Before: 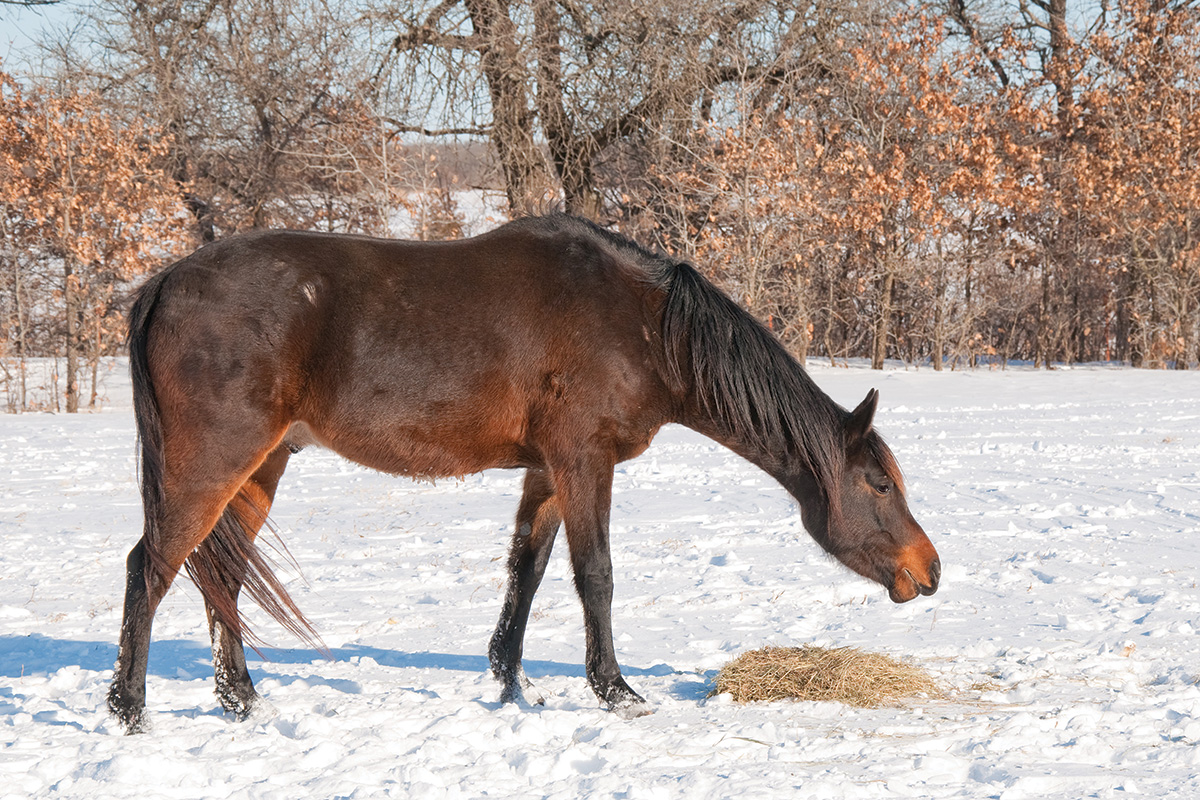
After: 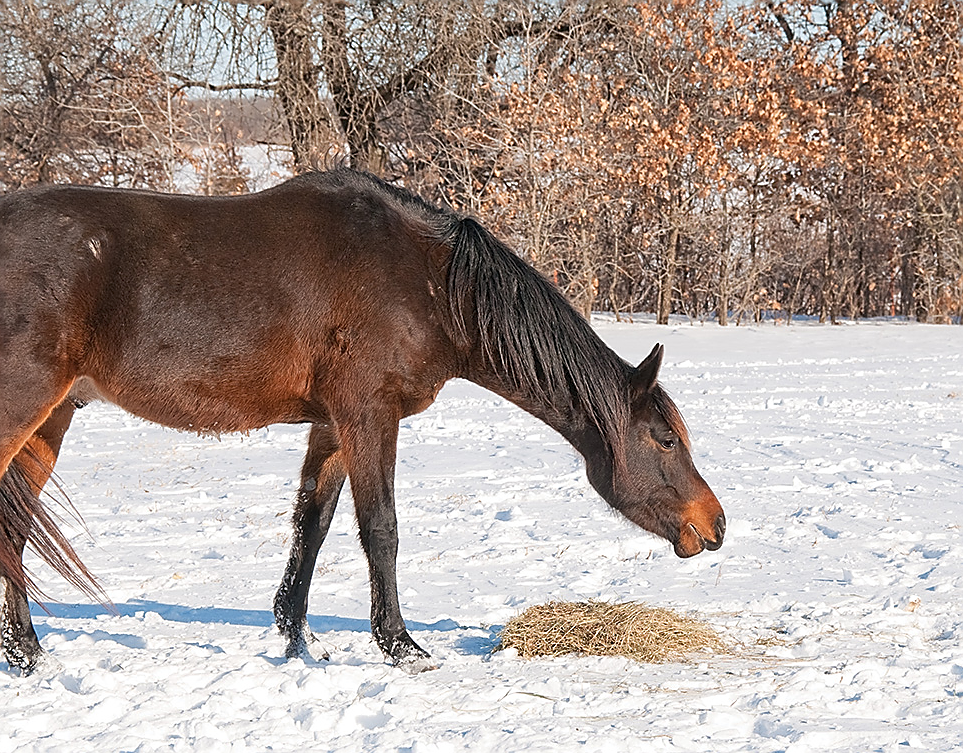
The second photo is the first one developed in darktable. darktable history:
sharpen: radius 1.4, amount 1.25, threshold 0.7
crop and rotate: left 17.959%, top 5.771%, right 1.742%
